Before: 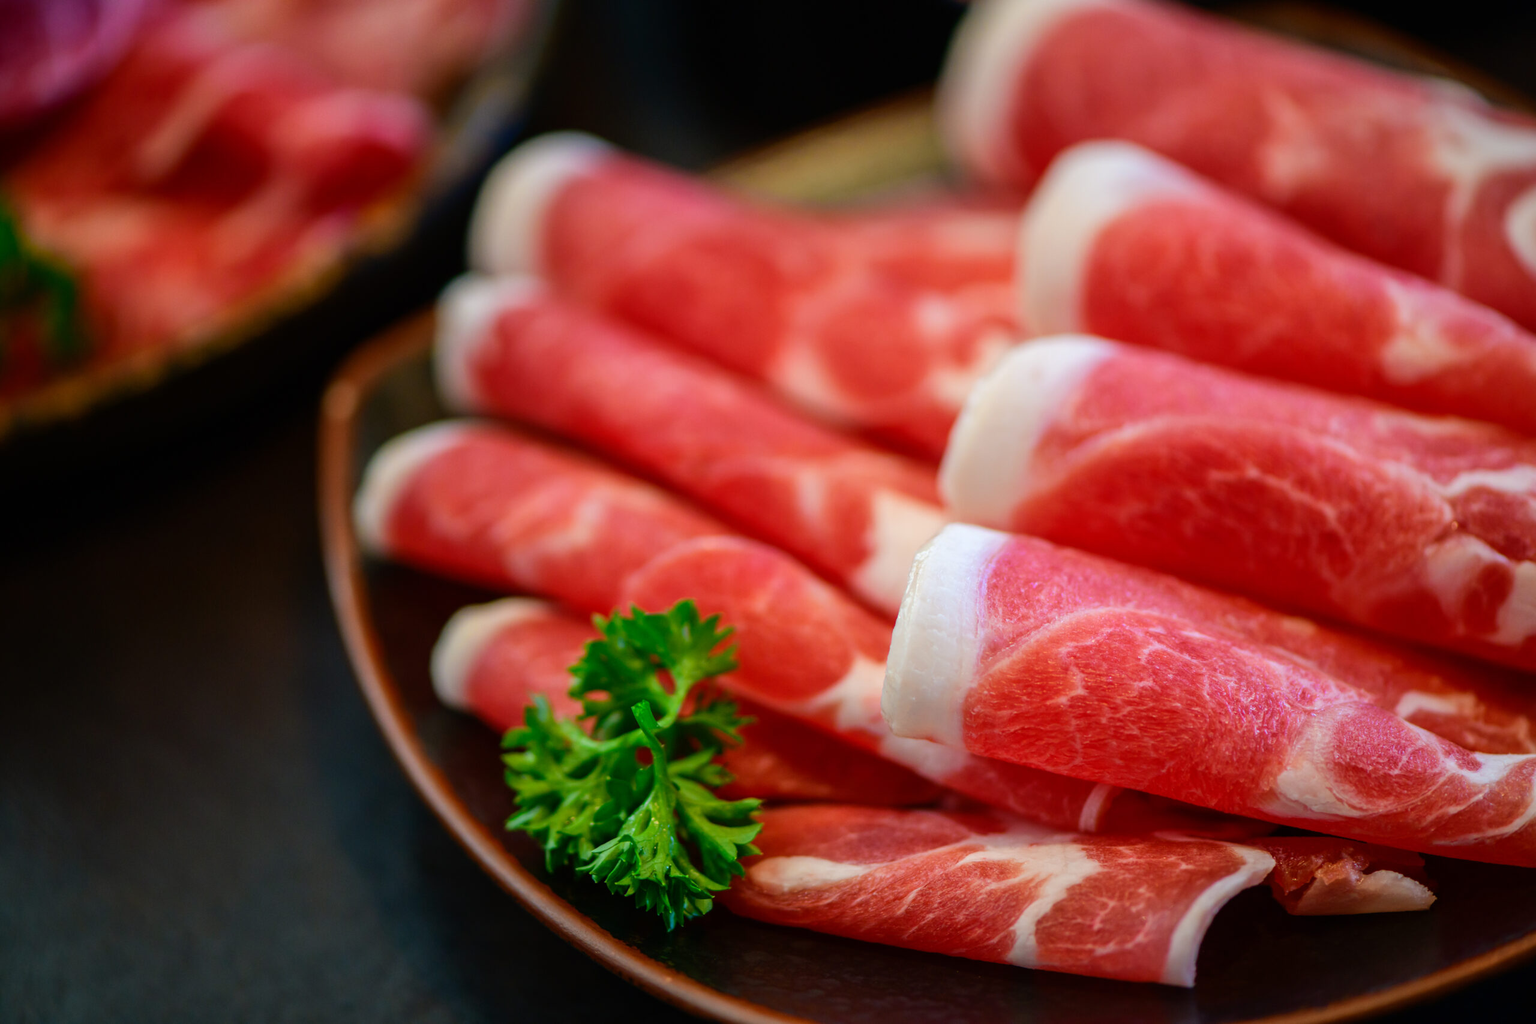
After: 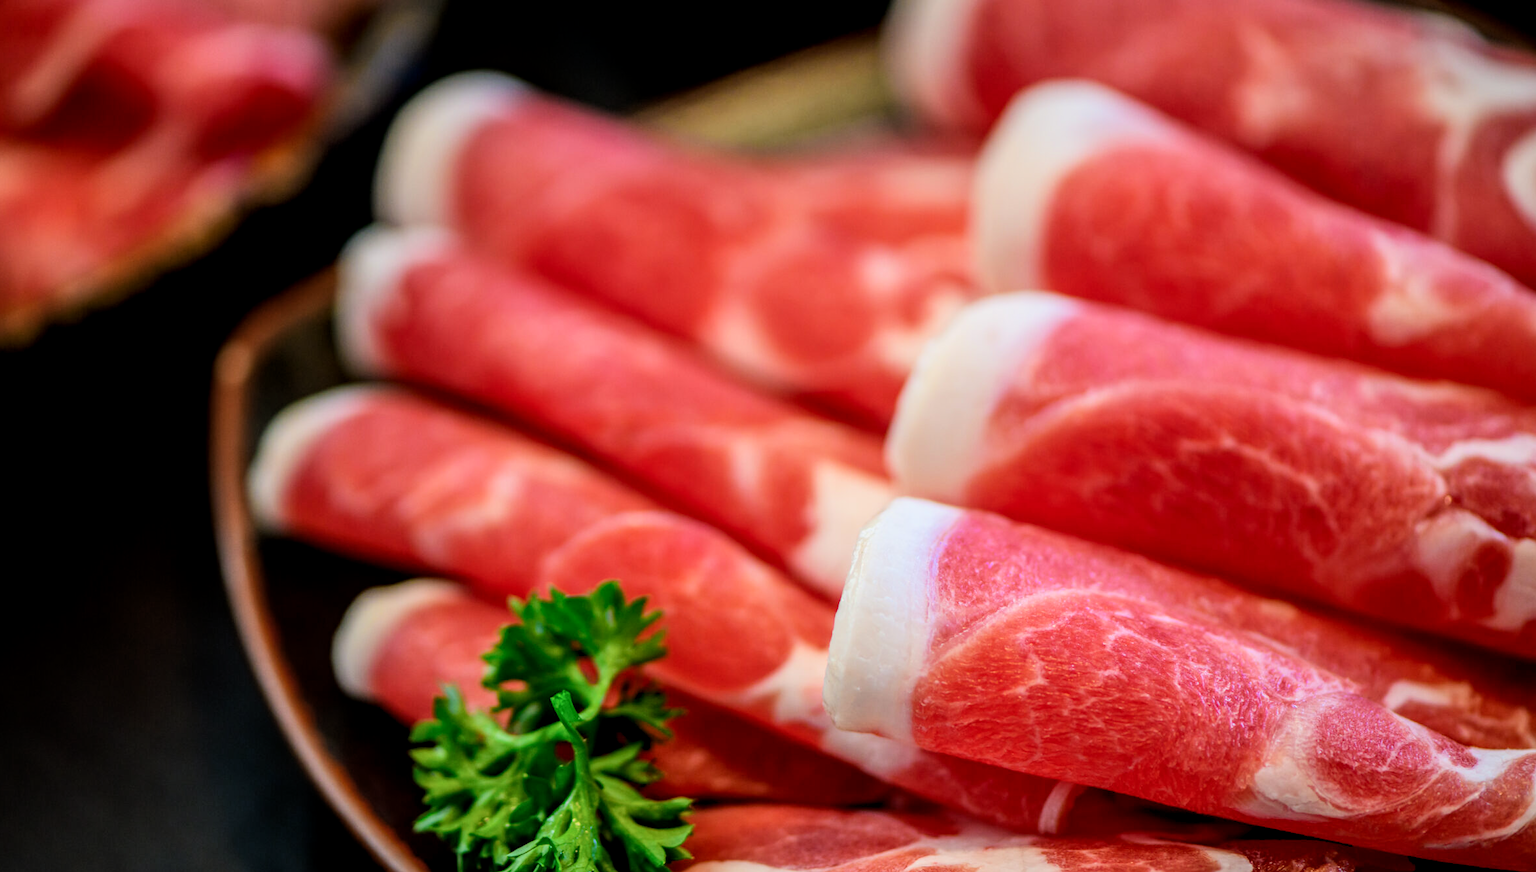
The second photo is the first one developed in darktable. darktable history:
exposure: exposure 0.162 EV, compensate highlight preservation false
local contrast: on, module defaults
crop: left 8.251%, top 6.619%, bottom 15.272%
filmic rgb: black relative exposure -16 EV, white relative exposure 5.31 EV, hardness 5.93, contrast 1.264, color science v6 (2022)
